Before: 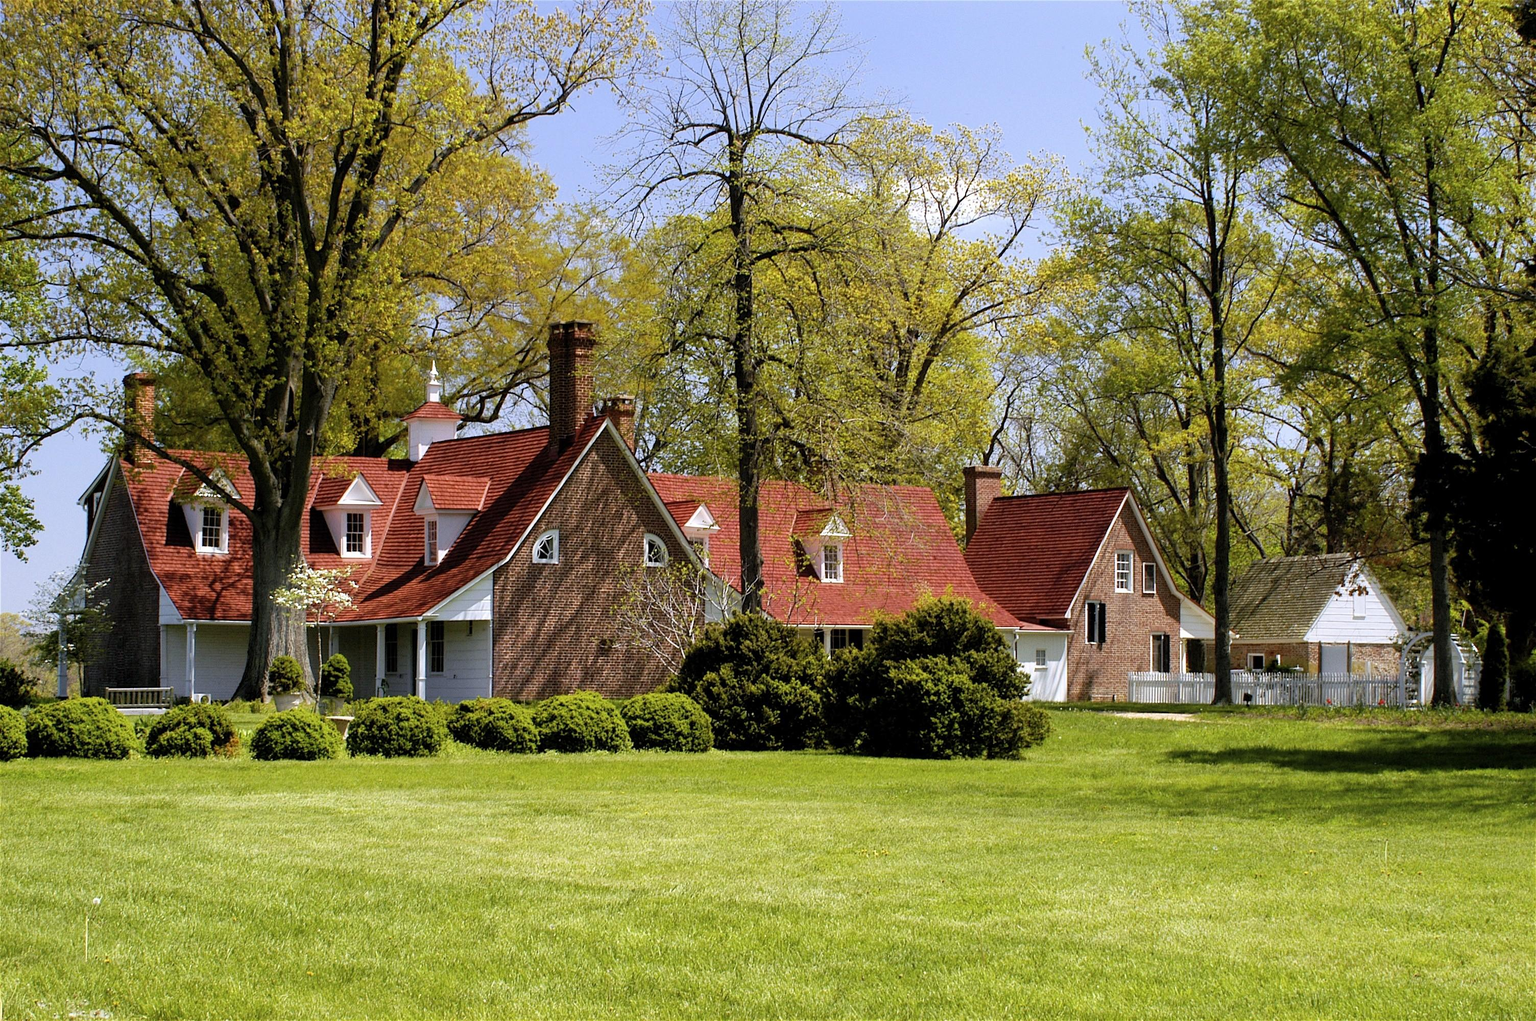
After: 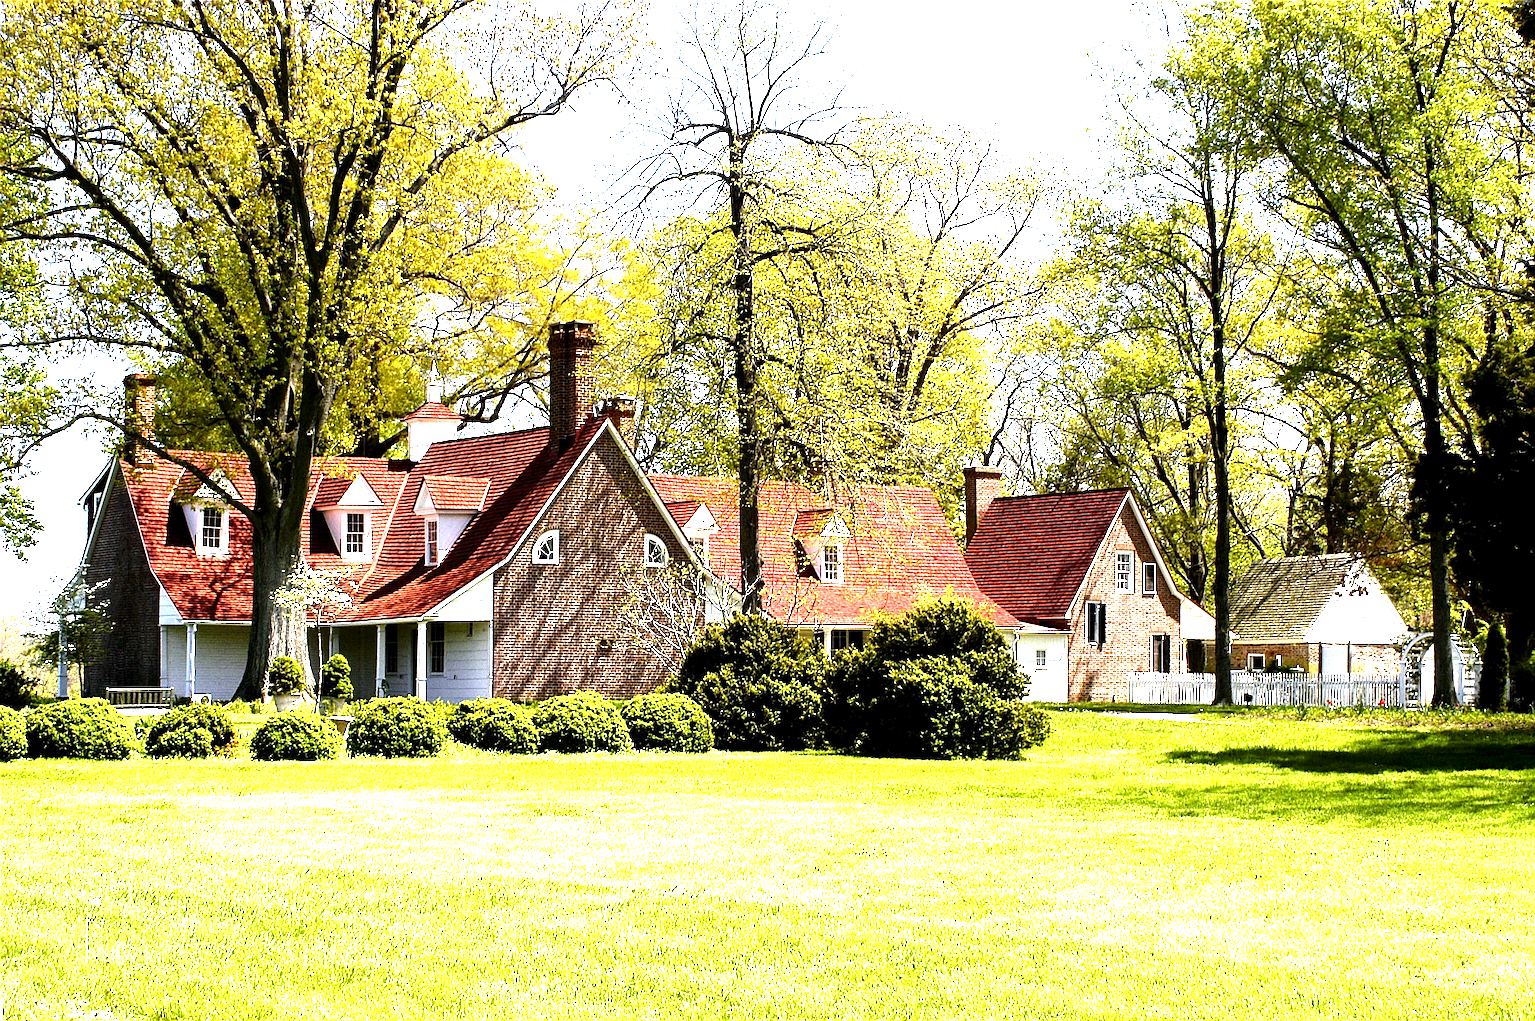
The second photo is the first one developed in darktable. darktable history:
tone equalizer: -8 EV -0.417 EV, -7 EV -0.389 EV, -6 EV -0.333 EV, -5 EV -0.222 EV, -3 EV 0.222 EV, -2 EV 0.333 EV, -1 EV 0.389 EV, +0 EV 0.417 EV, edges refinement/feathering 500, mask exposure compensation -1.57 EV, preserve details no
sharpen: on, module defaults
contrast brightness saturation: brightness -0.2, saturation 0.08
base curve: preserve colors none
exposure: black level correction 0.001, exposure 1.646 EV, compensate exposure bias true, compensate highlight preservation false
